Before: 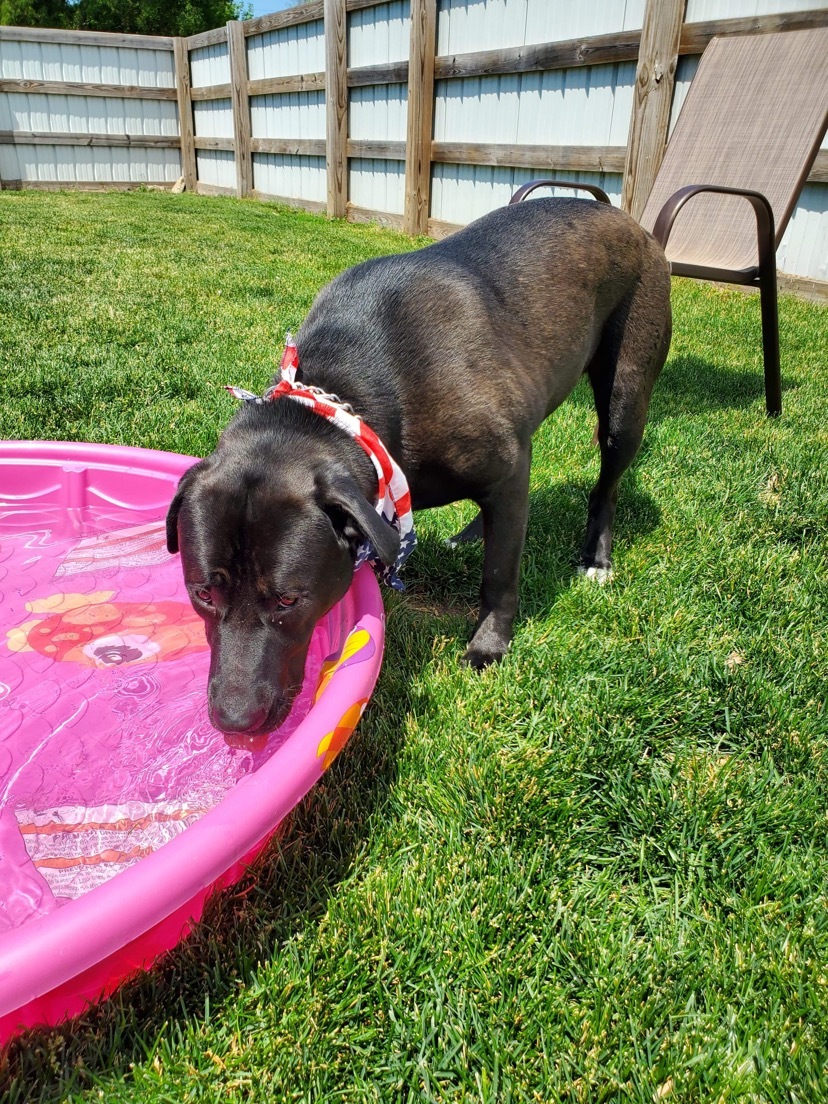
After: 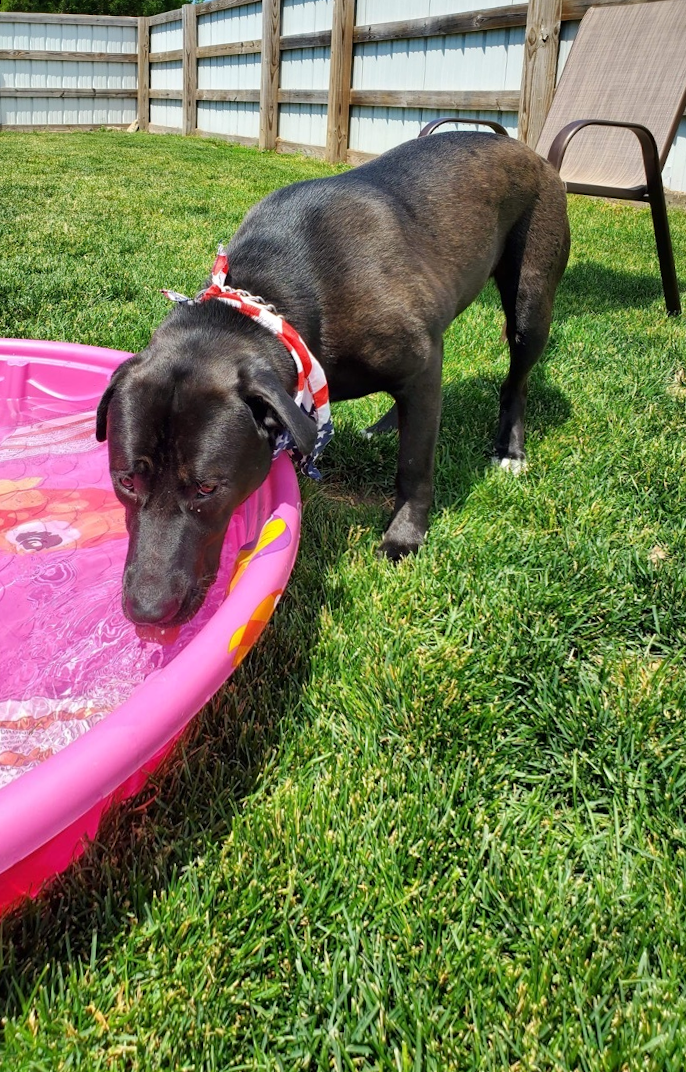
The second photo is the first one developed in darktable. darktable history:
rotate and perspective: rotation 0.72°, lens shift (vertical) -0.352, lens shift (horizontal) -0.051, crop left 0.152, crop right 0.859, crop top 0.019, crop bottom 0.964
tone equalizer: on, module defaults
